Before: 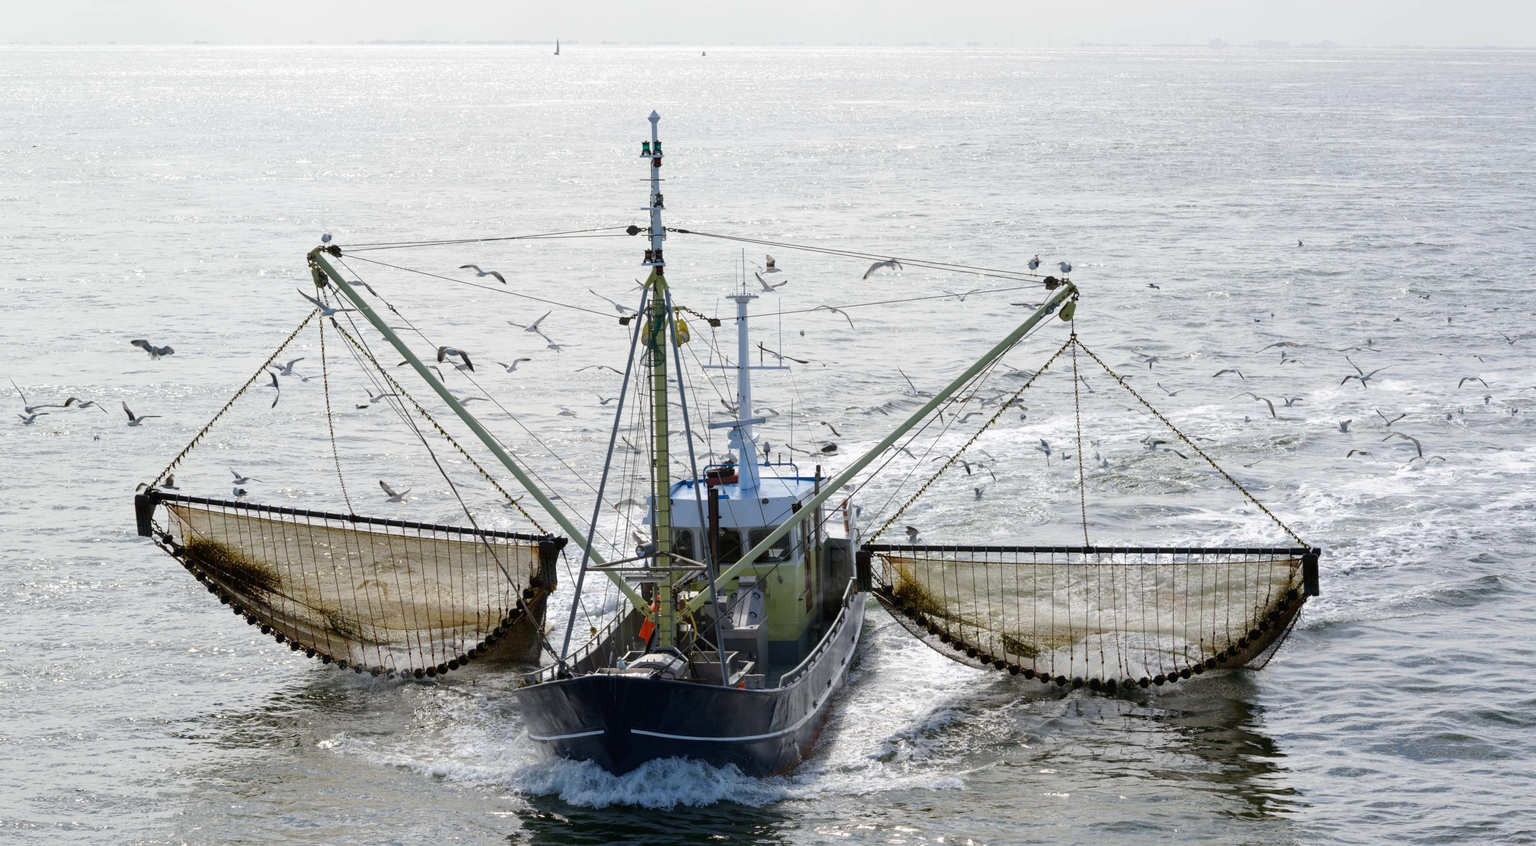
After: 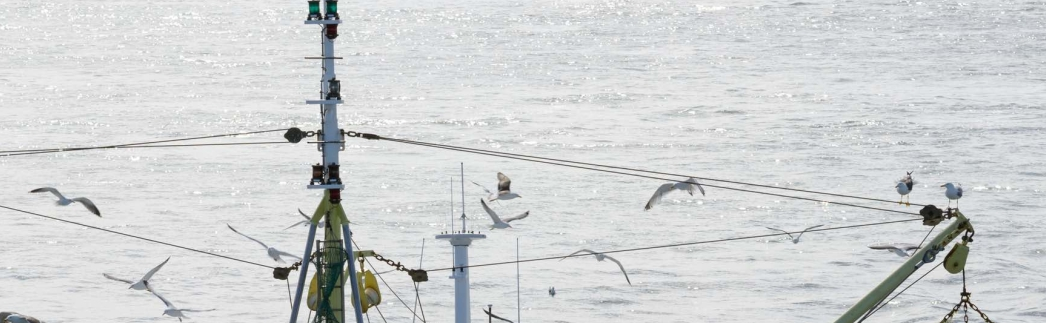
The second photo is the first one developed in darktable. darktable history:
sharpen: radius 2.883, amount 0.868, threshold 47.523
crop: left 28.64%, top 16.832%, right 26.637%, bottom 58.055%
